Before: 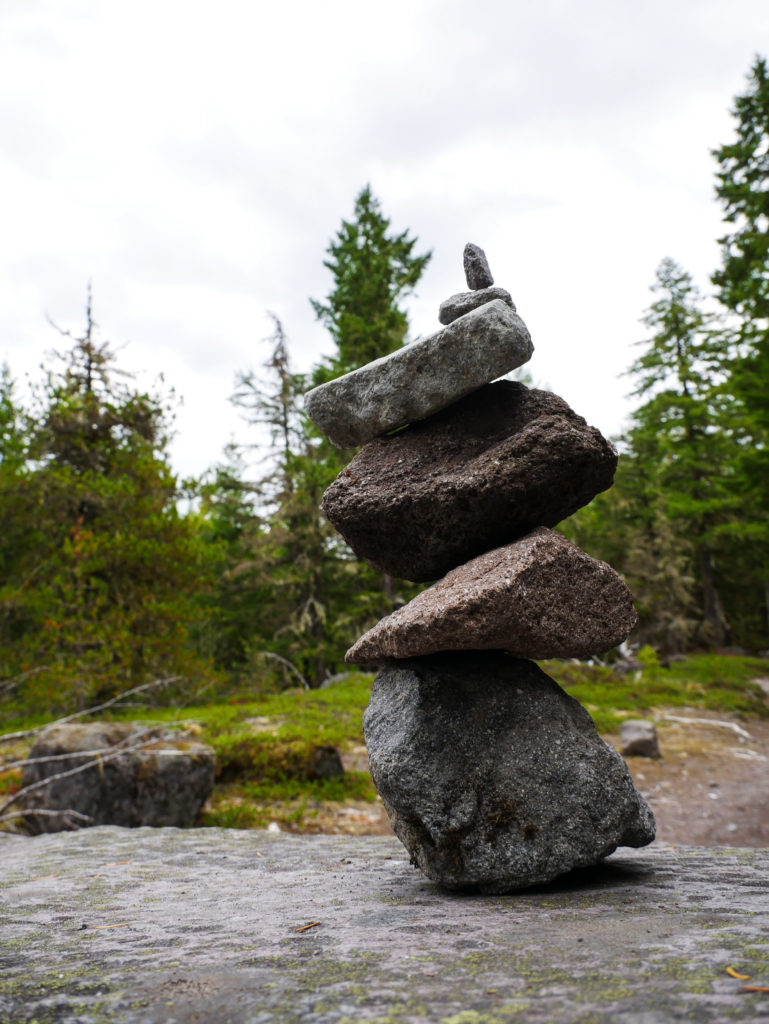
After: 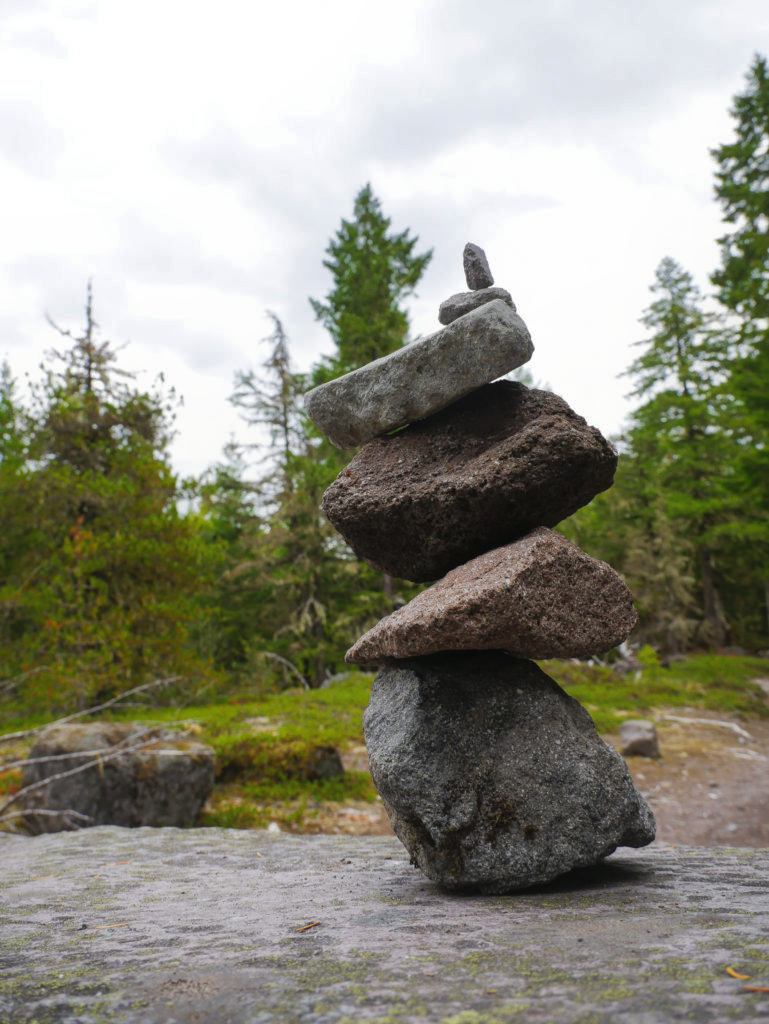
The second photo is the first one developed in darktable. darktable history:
contrast equalizer: y [[0.6 ×6], [0.55 ×6], [0 ×6], [0 ×6], [0 ×6]], mix -0.22
shadows and highlights: on, module defaults
